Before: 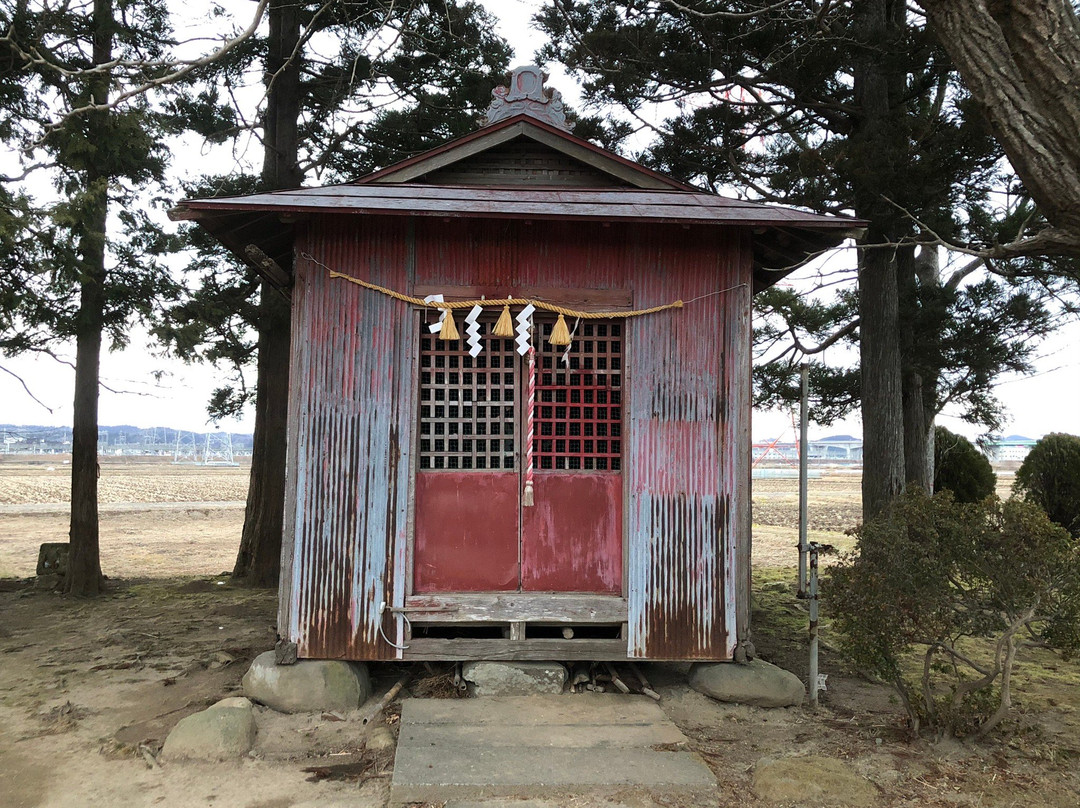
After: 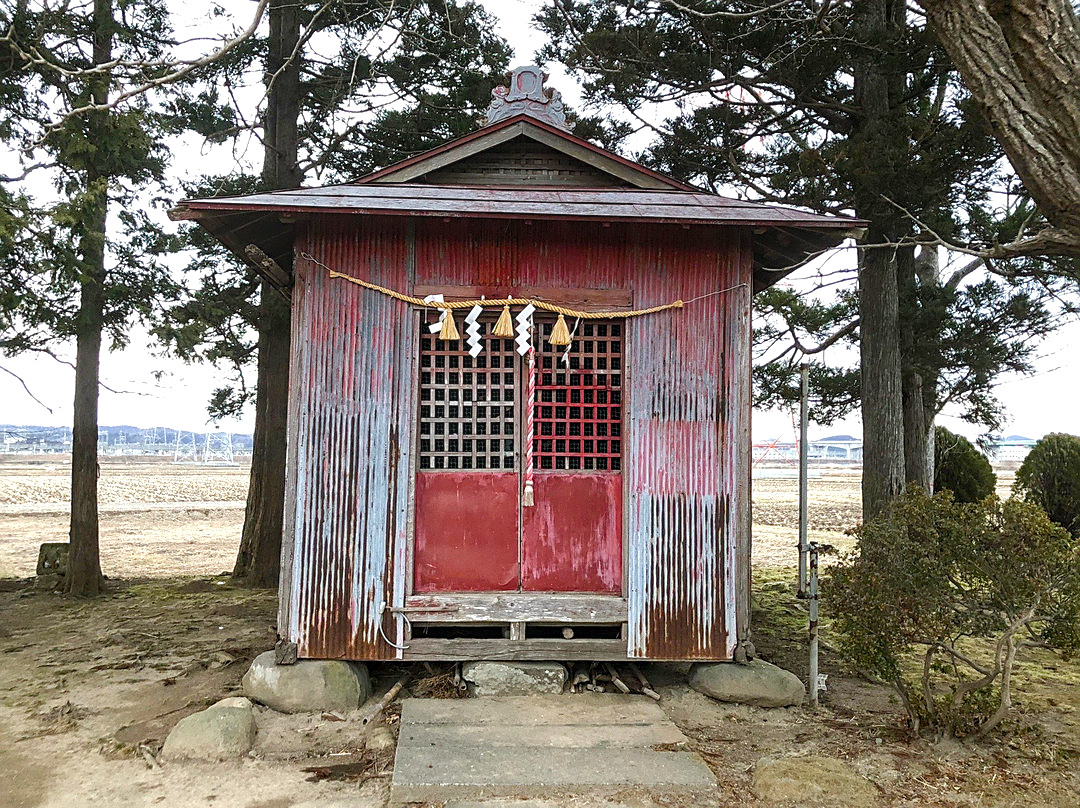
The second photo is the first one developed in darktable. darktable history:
sharpen: on, module defaults
tone equalizer: on, module defaults
local contrast: on, module defaults
color balance rgb: perceptual saturation grading › global saturation 20%, perceptual saturation grading › highlights -50%, perceptual saturation grading › shadows 30%, perceptual brilliance grading › global brilliance 10%, perceptual brilliance grading › shadows 15%
